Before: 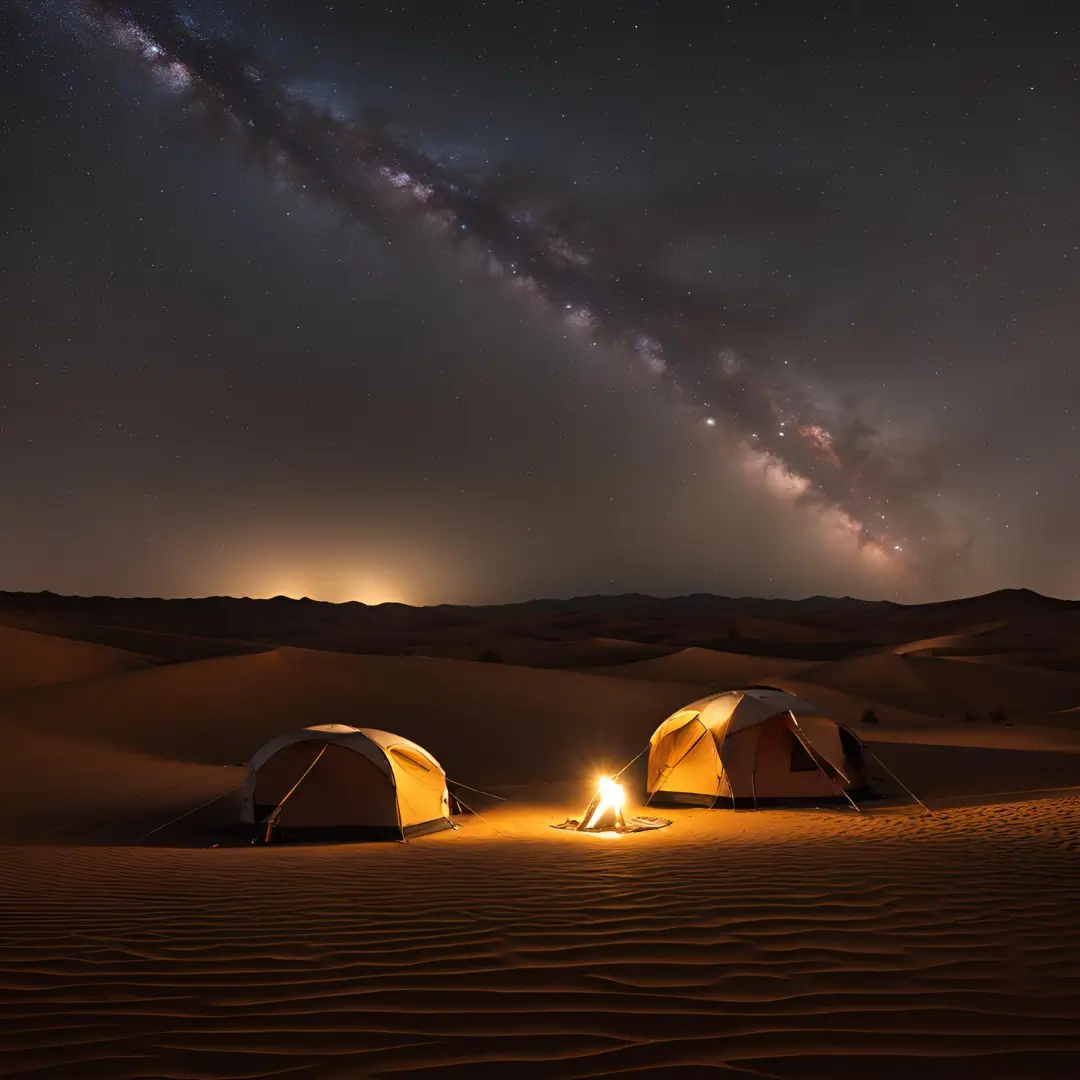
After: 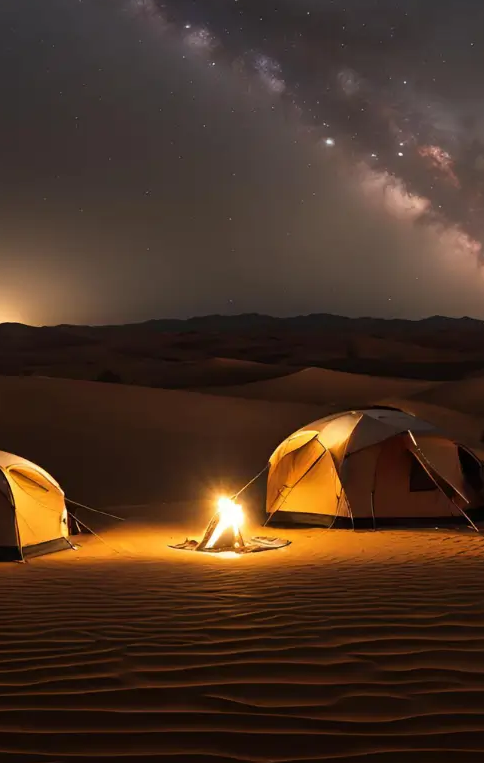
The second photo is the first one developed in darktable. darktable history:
crop: left 35.332%, top 25.932%, right 19.812%, bottom 3.355%
